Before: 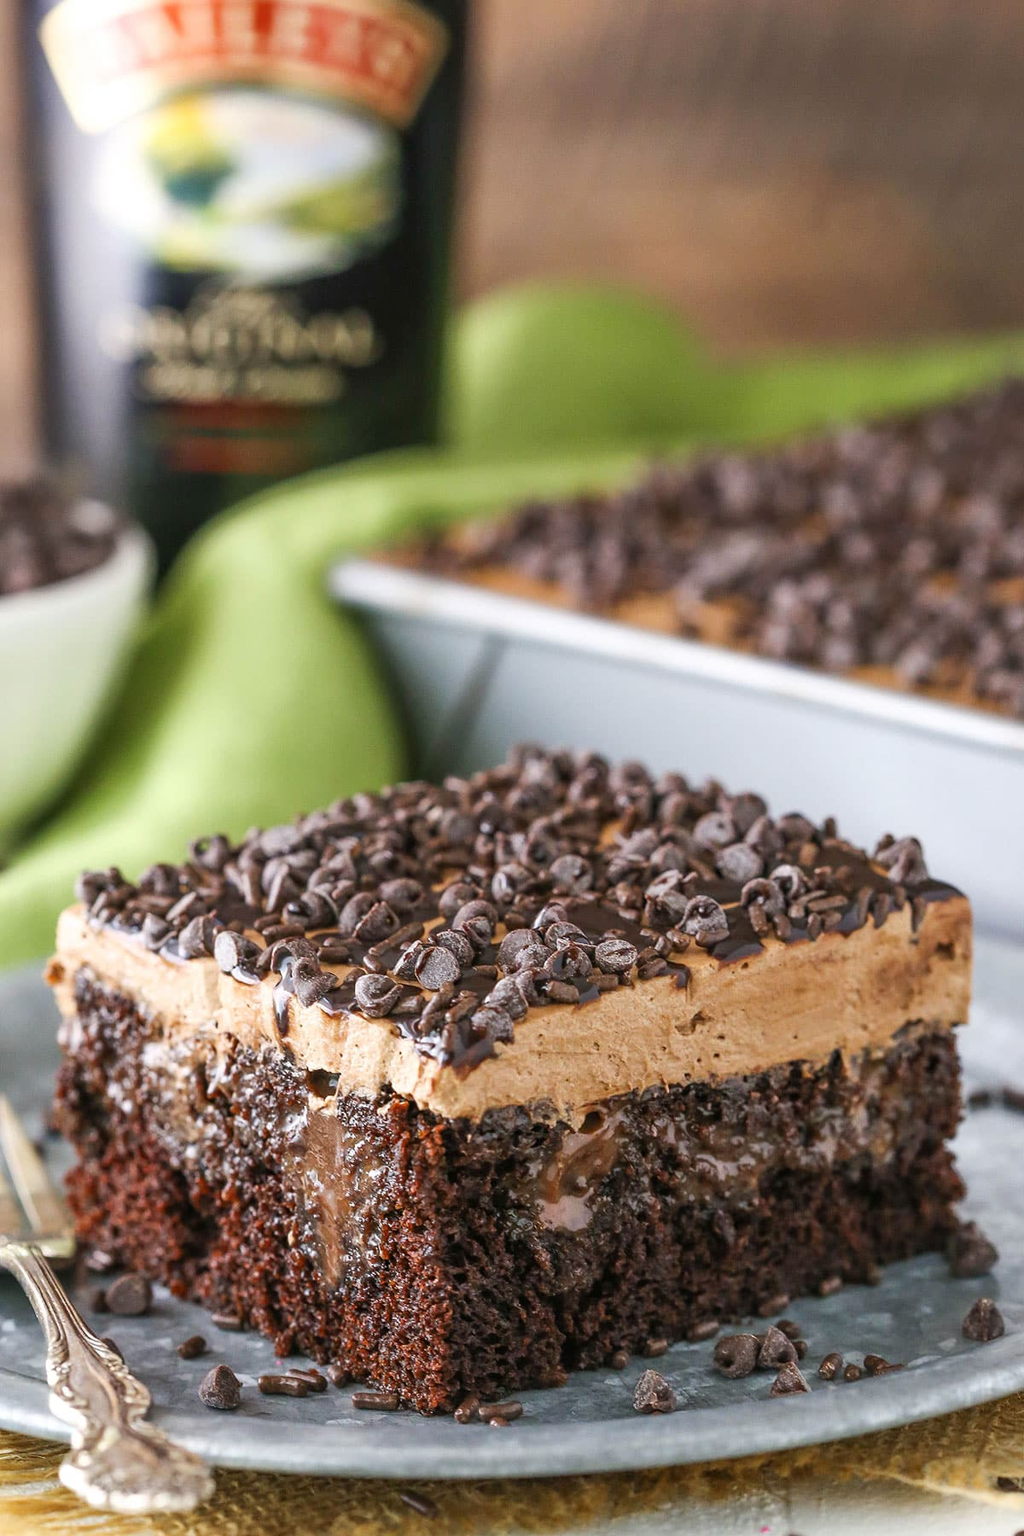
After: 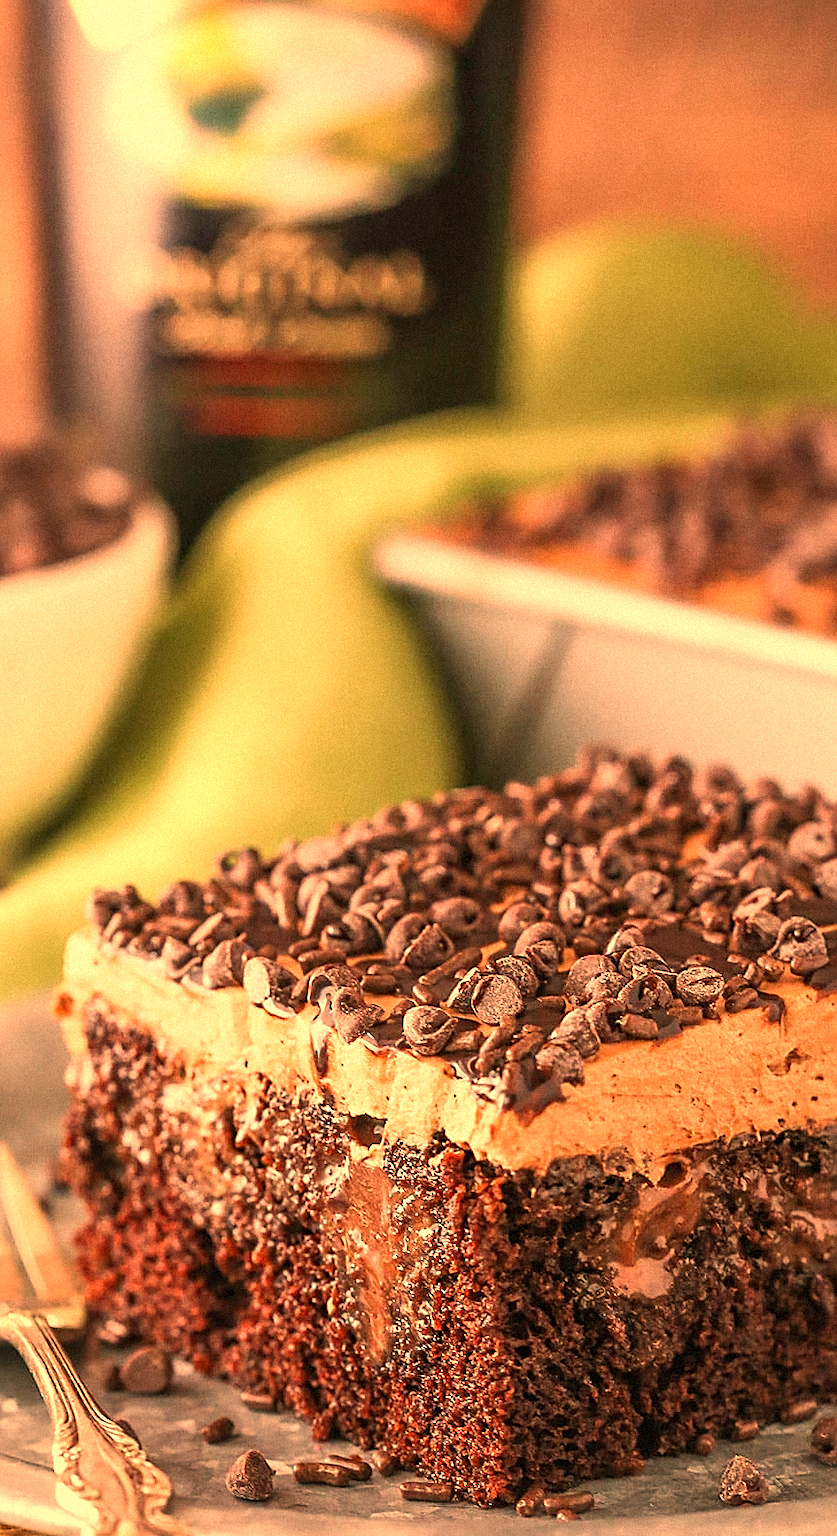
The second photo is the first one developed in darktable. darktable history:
grain: mid-tones bias 0%
tone equalizer: on, module defaults
sharpen: on, module defaults
white balance: red 1.467, blue 0.684
crop: top 5.803%, right 27.864%, bottom 5.804%
